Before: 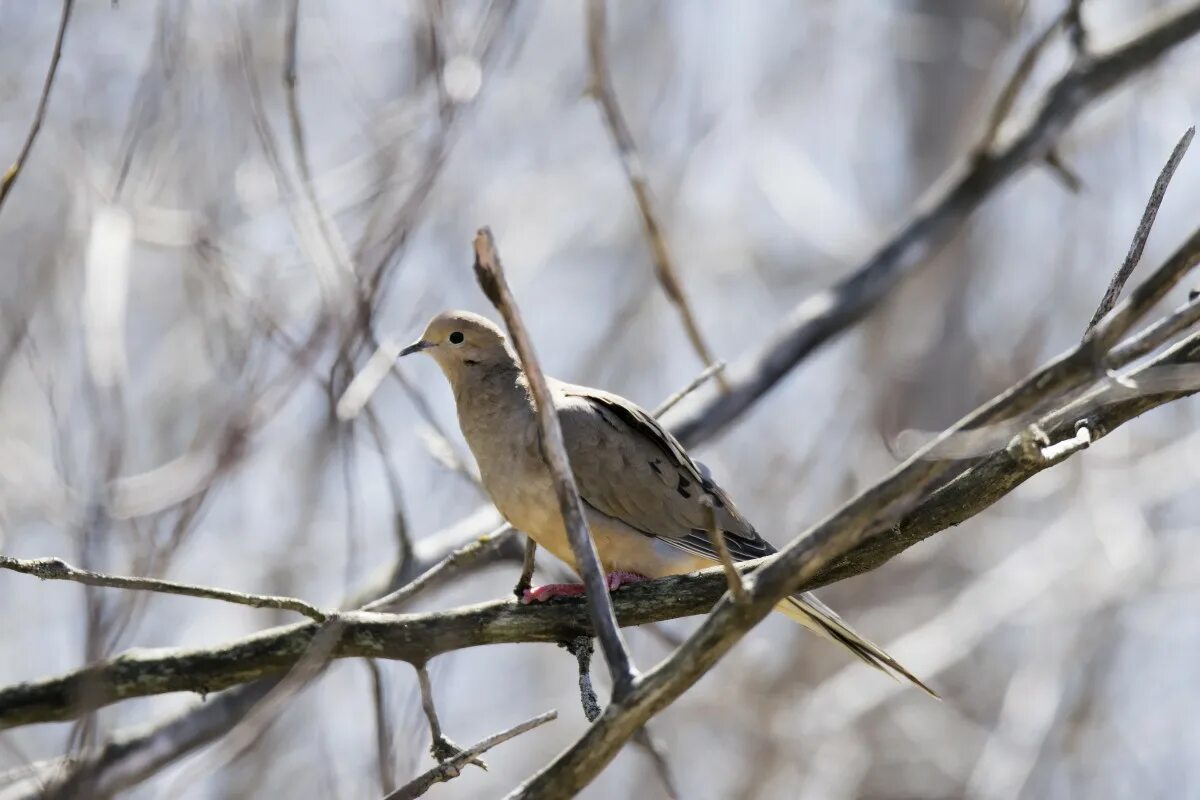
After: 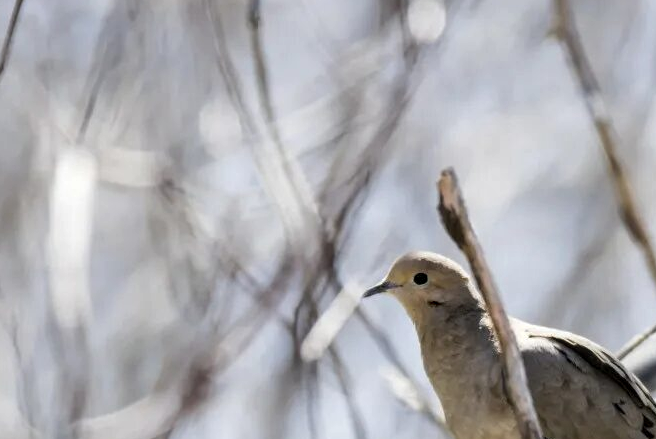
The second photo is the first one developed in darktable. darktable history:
crop and rotate: left 3.047%, top 7.509%, right 42.236%, bottom 37.598%
local contrast: on, module defaults
